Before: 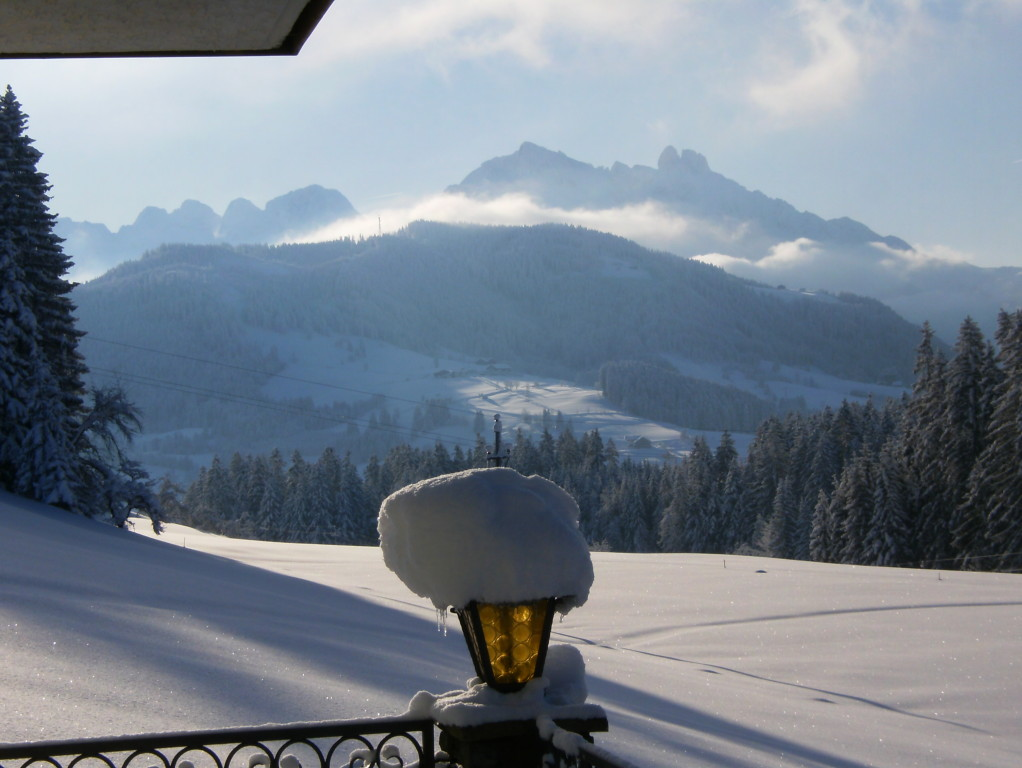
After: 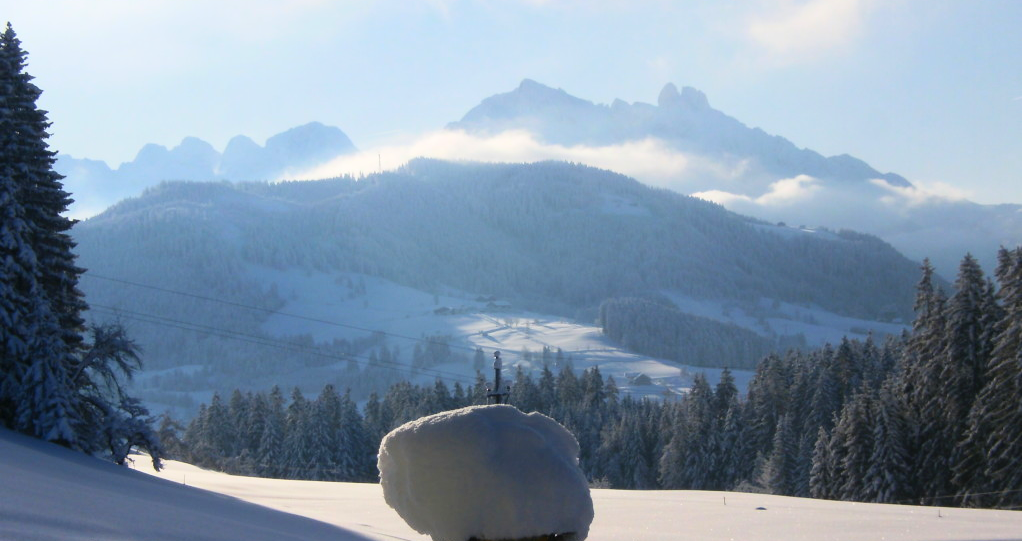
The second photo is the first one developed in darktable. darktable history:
crop and rotate: top 8.275%, bottom 21.161%
color calibration: illuminant same as pipeline (D50), adaptation none (bypass), x 0.333, y 0.333, temperature 5022.34 K
contrast brightness saturation: contrast 0.196, brightness 0.156, saturation 0.222
